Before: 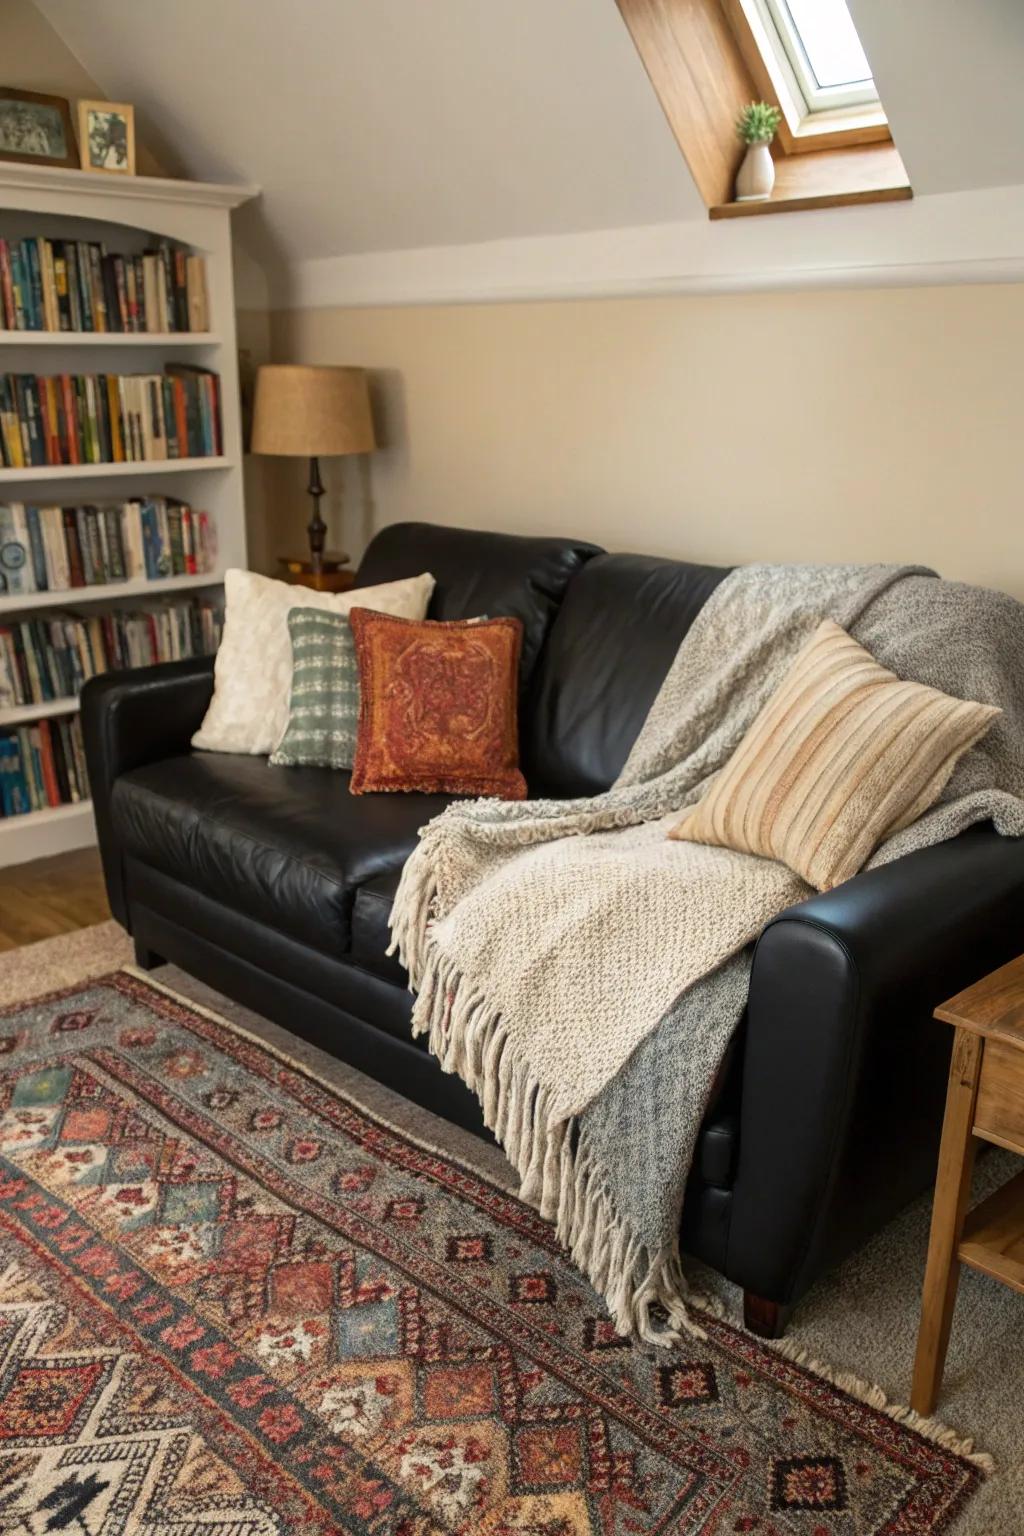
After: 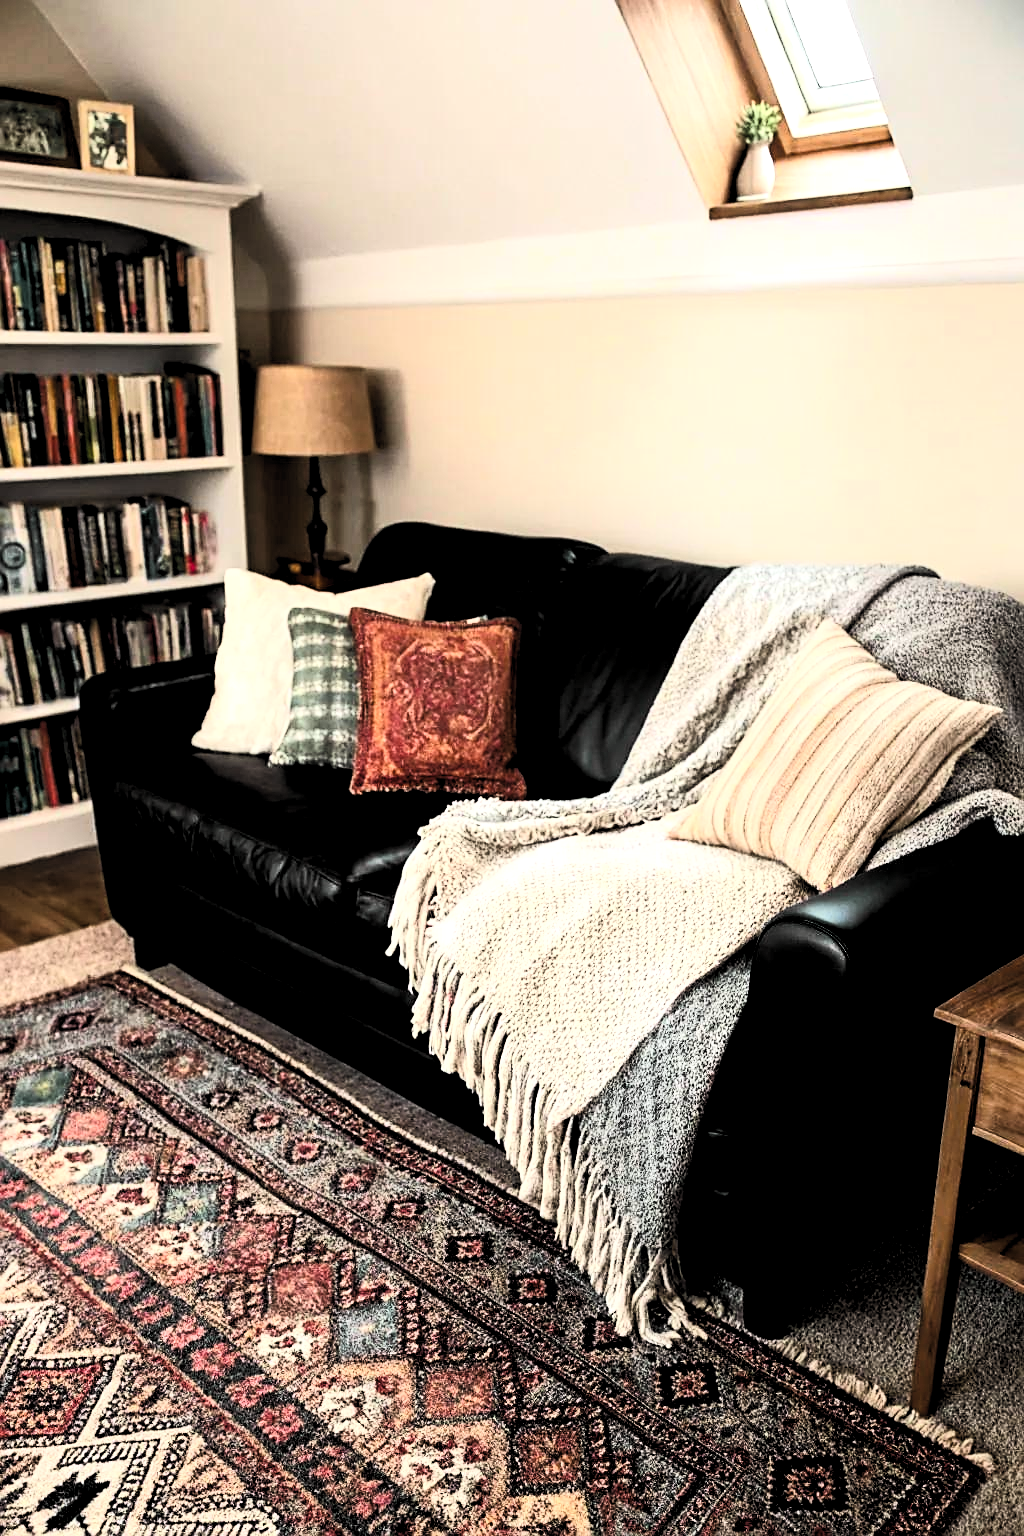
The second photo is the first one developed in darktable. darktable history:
sharpen: on, module defaults
levels: levels [0.062, 0.494, 0.925]
tone curve: curves: ch0 [(0, 0.026) (0.172, 0.194) (0.398, 0.437) (0.469, 0.544) (0.612, 0.741) (0.845, 0.926) (1, 0.968)]; ch1 [(0, 0) (0.437, 0.453) (0.472, 0.467) (0.502, 0.502) (0.531, 0.537) (0.574, 0.583) (0.617, 0.64) (0.699, 0.749) (0.859, 0.919) (1, 1)]; ch2 [(0, 0) (0.33, 0.301) (0.421, 0.443) (0.476, 0.502) (0.511, 0.504) (0.553, 0.55) (0.595, 0.586) (0.664, 0.664) (1, 1)], color space Lab, independent channels, preserve colors none
filmic rgb: black relative exposure -5.15 EV, white relative exposure 3.95 EV, hardness 2.89, contrast 1.516, color science v6 (2022)
